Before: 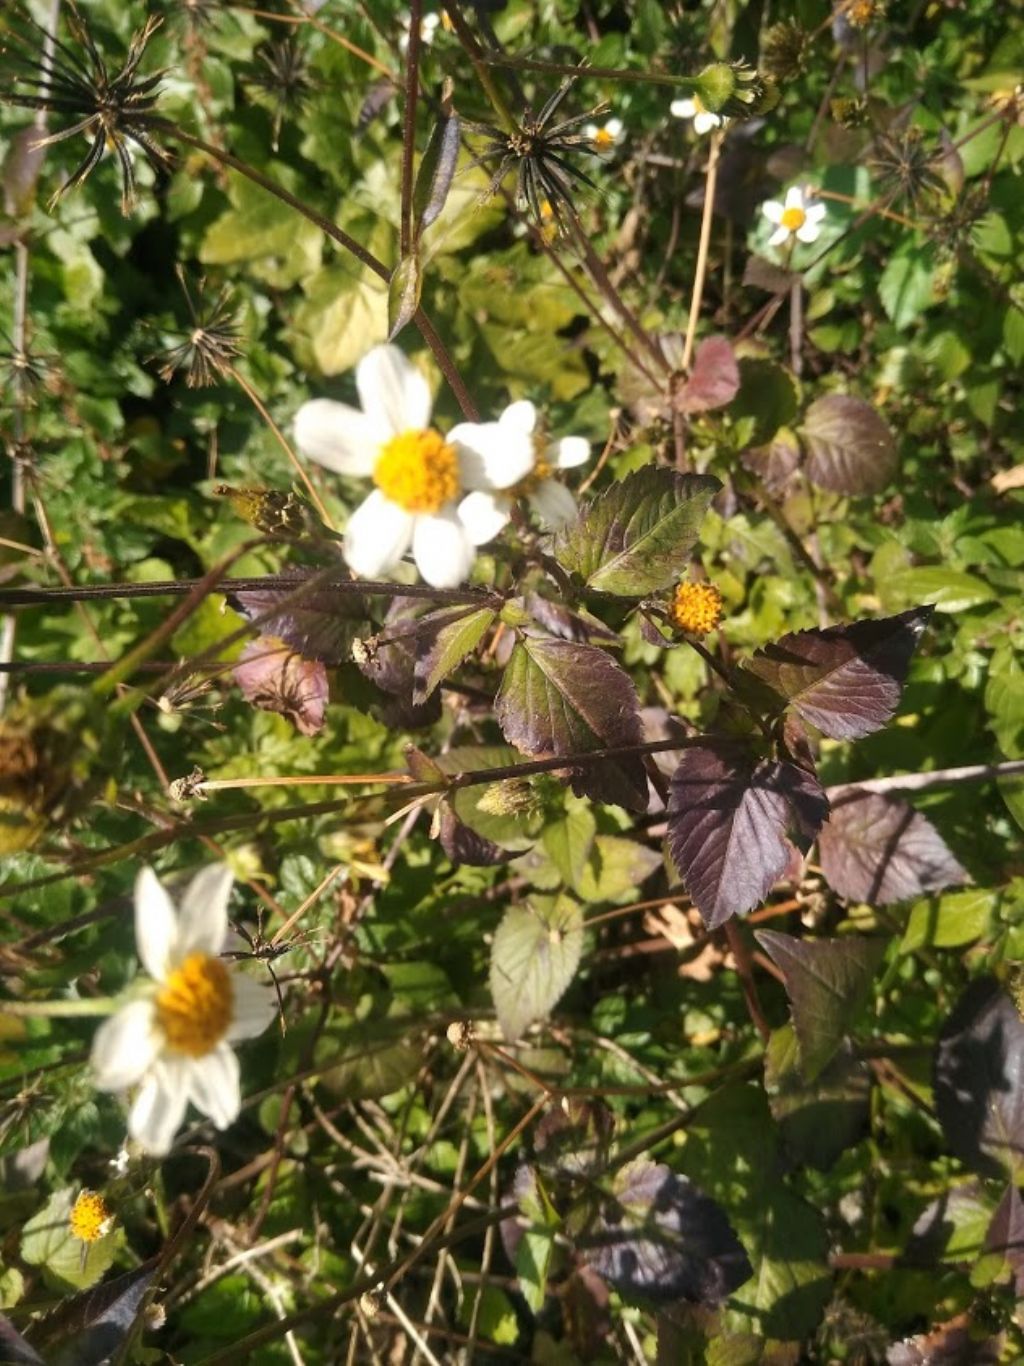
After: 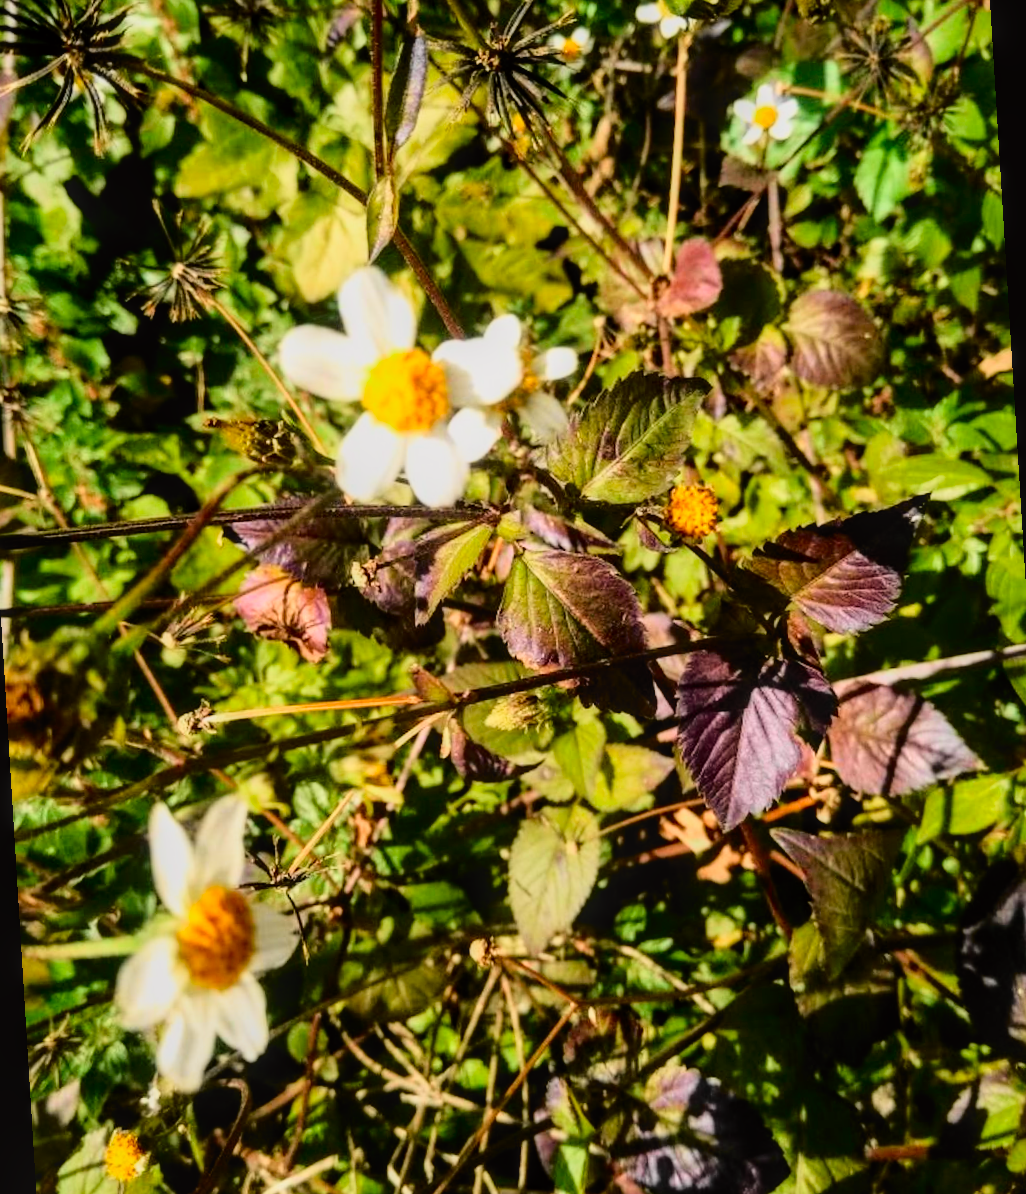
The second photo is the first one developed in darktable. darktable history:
rotate and perspective: rotation -3.52°, crop left 0.036, crop right 0.964, crop top 0.081, crop bottom 0.919
tone curve: curves: ch0 [(0, 0.014) (0.17, 0.099) (0.392, 0.438) (0.725, 0.828) (0.872, 0.918) (1, 0.981)]; ch1 [(0, 0) (0.402, 0.36) (0.489, 0.491) (0.5, 0.503) (0.515, 0.52) (0.545, 0.574) (0.615, 0.662) (0.701, 0.725) (1, 1)]; ch2 [(0, 0) (0.42, 0.458) (0.485, 0.499) (0.503, 0.503) (0.531, 0.542) (0.561, 0.594) (0.644, 0.694) (0.717, 0.753) (1, 0.991)], color space Lab, independent channels
filmic rgb: black relative exposure -7.6 EV, white relative exposure 4.64 EV, threshold 3 EV, target black luminance 0%, hardness 3.55, latitude 50.51%, contrast 1.033, highlights saturation mix 10%, shadows ↔ highlights balance -0.198%, color science v4 (2020), enable highlight reconstruction true
local contrast: on, module defaults
